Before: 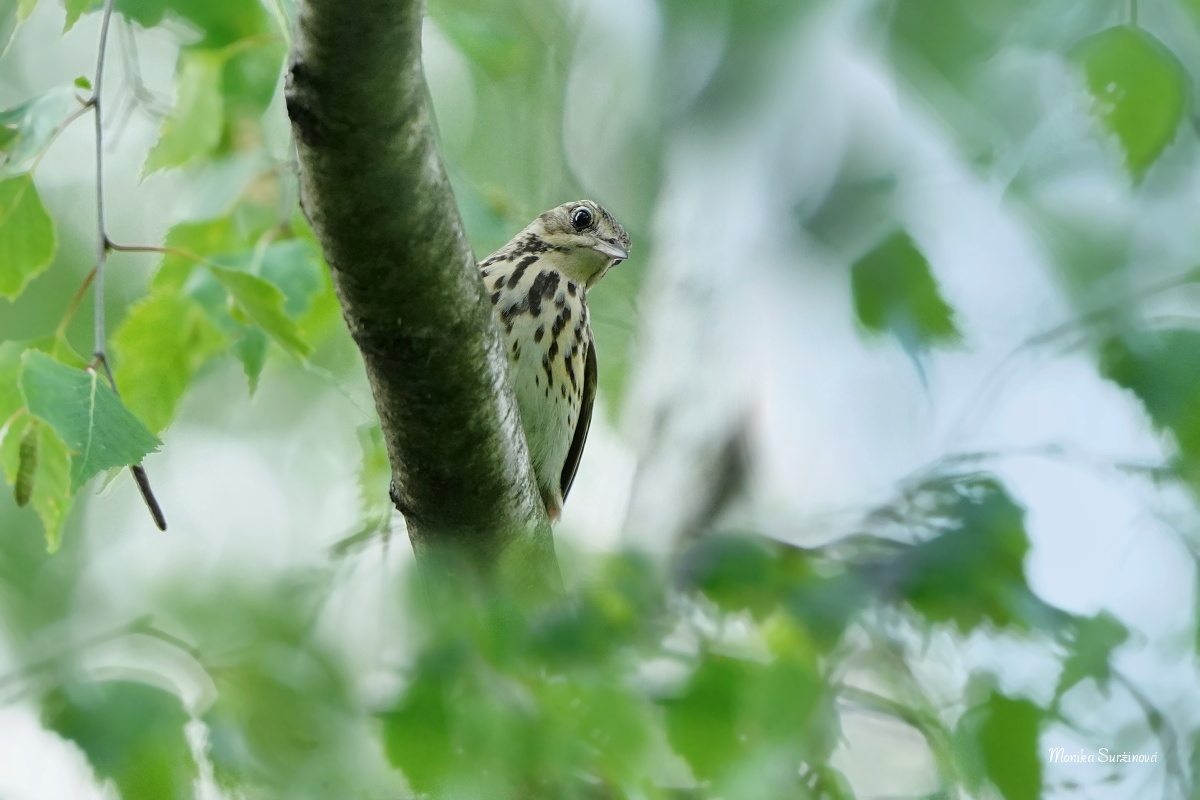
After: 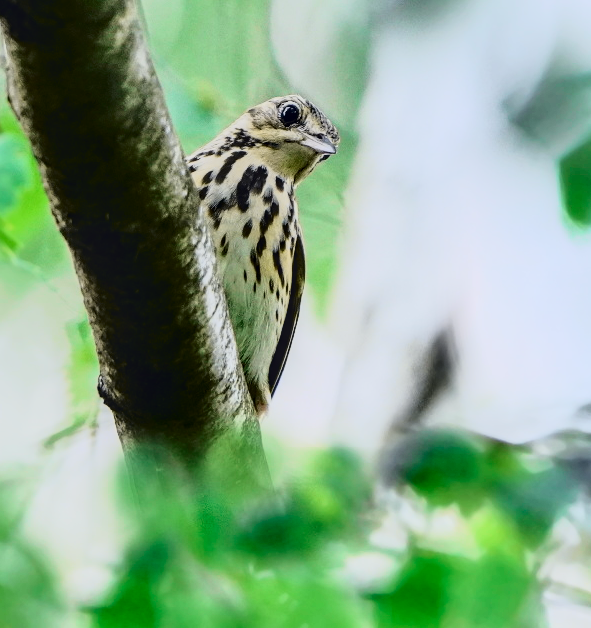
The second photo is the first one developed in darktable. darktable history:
crop and rotate: angle 0.017°, left 24.327%, top 13.213%, right 26.367%, bottom 8.219%
tone equalizer: -8 EV -0.448 EV, -7 EV -0.412 EV, -6 EV -0.326 EV, -5 EV -0.224 EV, -3 EV 0.198 EV, -2 EV 0.326 EV, -1 EV 0.415 EV, +0 EV 0.387 EV
exposure: exposure 0.73 EV, compensate exposure bias true, compensate highlight preservation false
contrast brightness saturation: contrast 0.289
color correction: highlights b* 2.95
local contrast: on, module defaults
tone curve: curves: ch0 [(0.003, 0.003) (0.104, 0.069) (0.236, 0.218) (0.401, 0.443) (0.495, 0.55) (0.625, 0.67) (0.819, 0.841) (0.96, 0.899)]; ch1 [(0, 0) (0.161, 0.092) (0.37, 0.302) (0.424, 0.402) (0.45, 0.466) (0.495, 0.506) (0.573, 0.571) (0.638, 0.641) (0.751, 0.741) (1, 1)]; ch2 [(0, 0) (0.352, 0.403) (0.466, 0.443) (0.524, 0.501) (0.56, 0.556) (1, 1)], color space Lab, independent channels, preserve colors none
